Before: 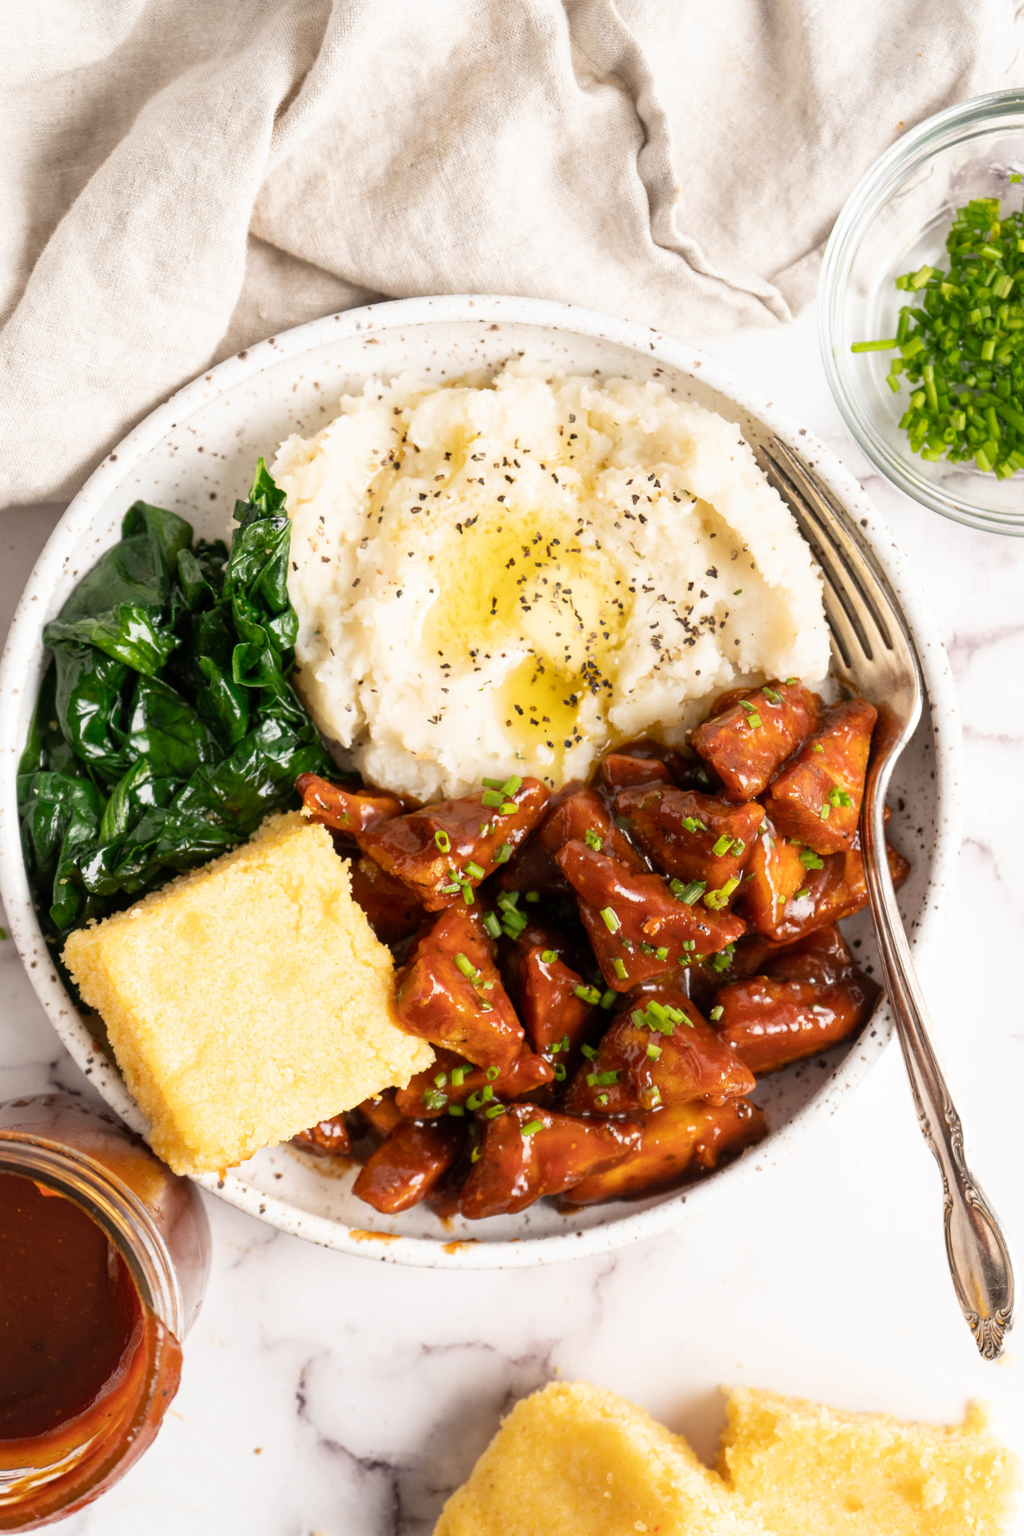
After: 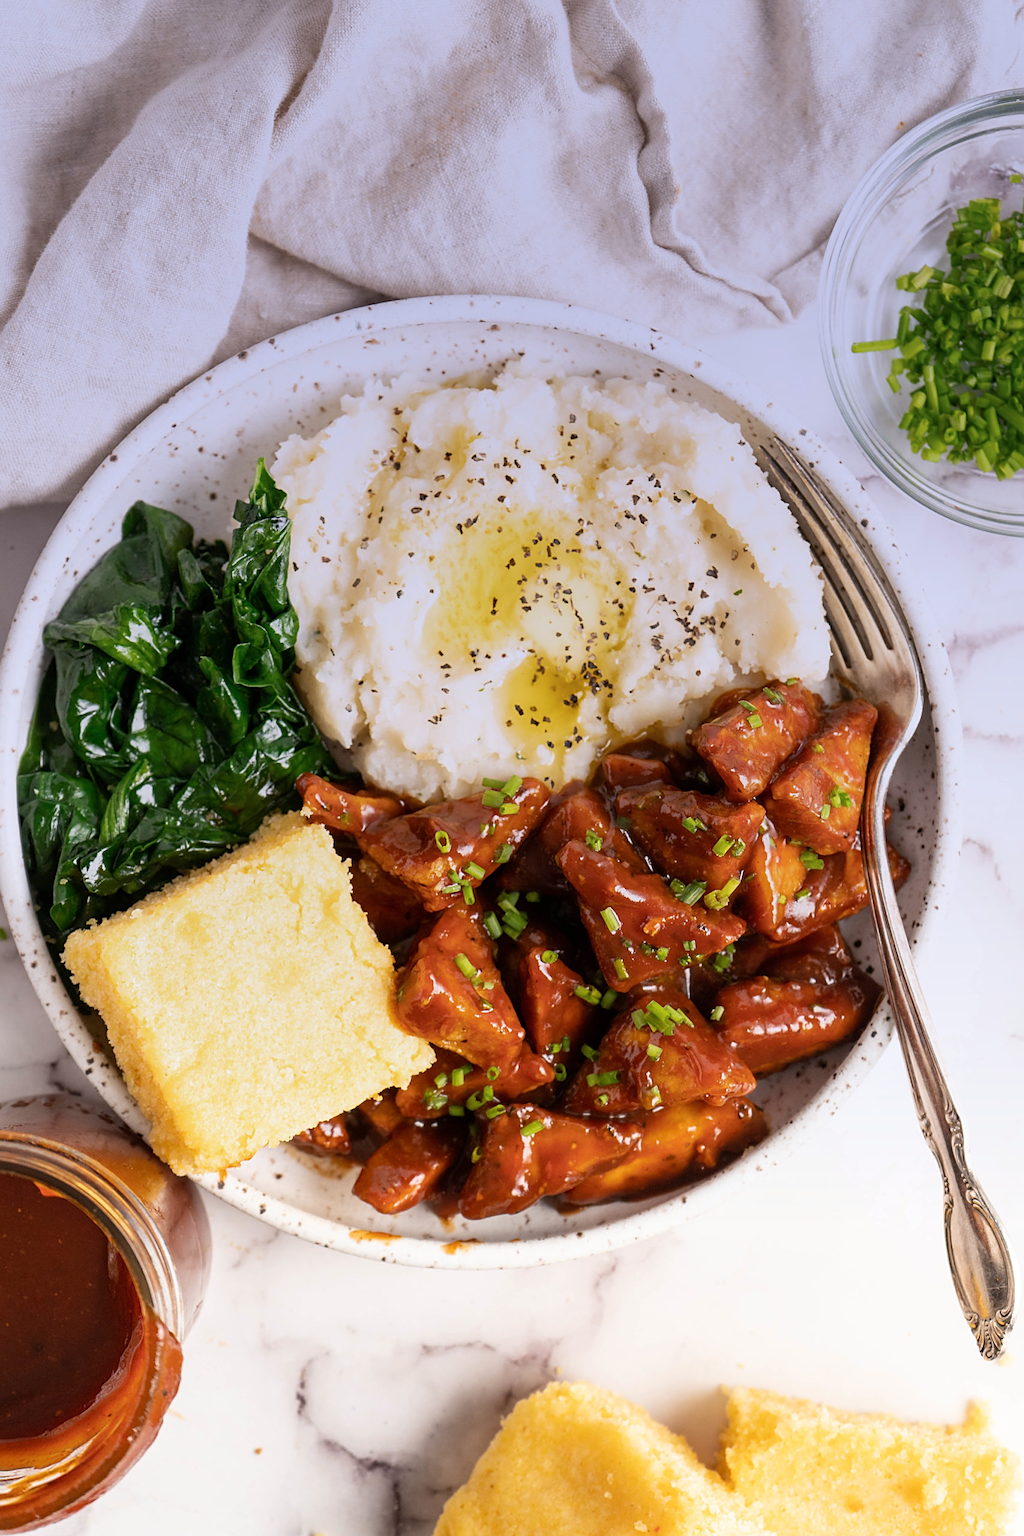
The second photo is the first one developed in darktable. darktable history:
graduated density: hue 238.83°, saturation 50%
sharpen: on, module defaults
